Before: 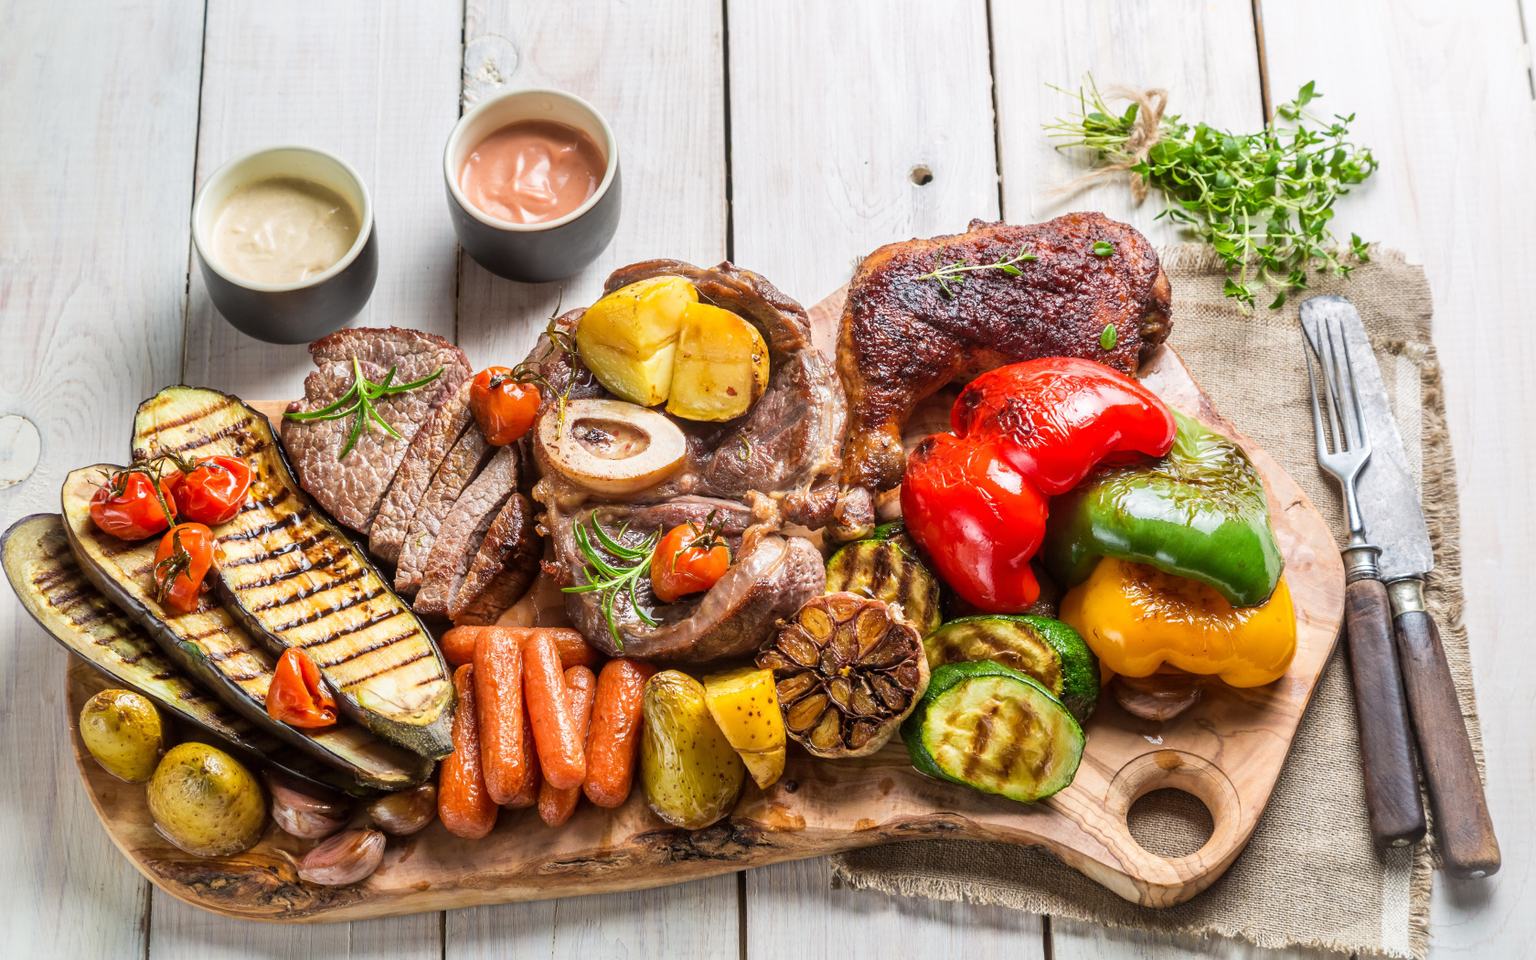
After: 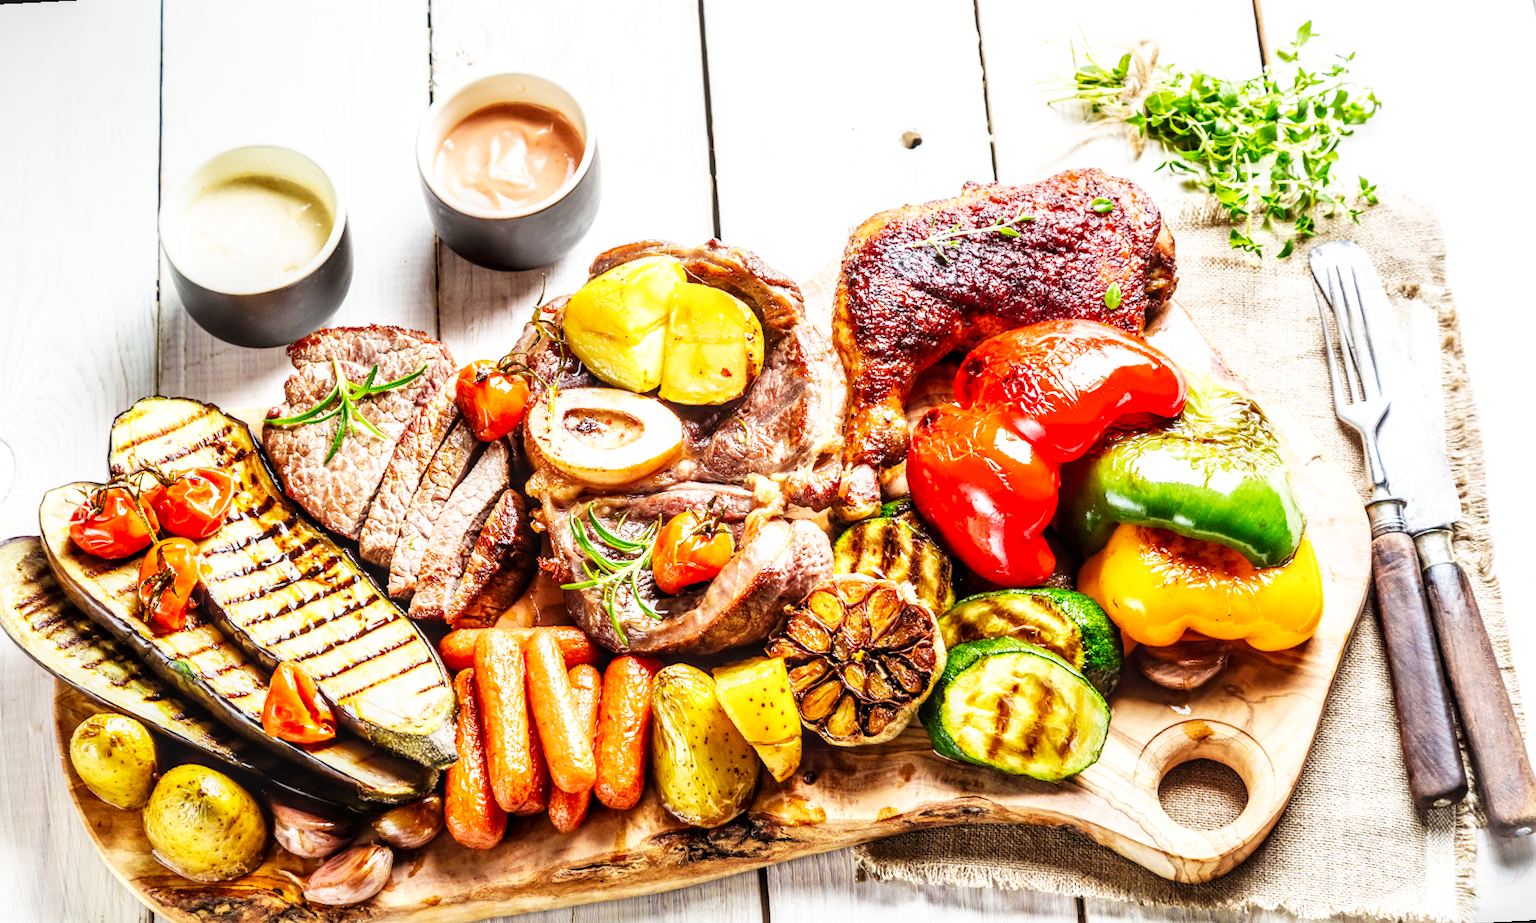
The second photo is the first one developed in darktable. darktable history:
base curve: curves: ch0 [(0, 0) (0.007, 0.004) (0.027, 0.03) (0.046, 0.07) (0.207, 0.54) (0.442, 0.872) (0.673, 0.972) (1, 1)], preserve colors none
local contrast: detail 130%
rotate and perspective: rotation -3°, crop left 0.031, crop right 0.968, crop top 0.07, crop bottom 0.93
